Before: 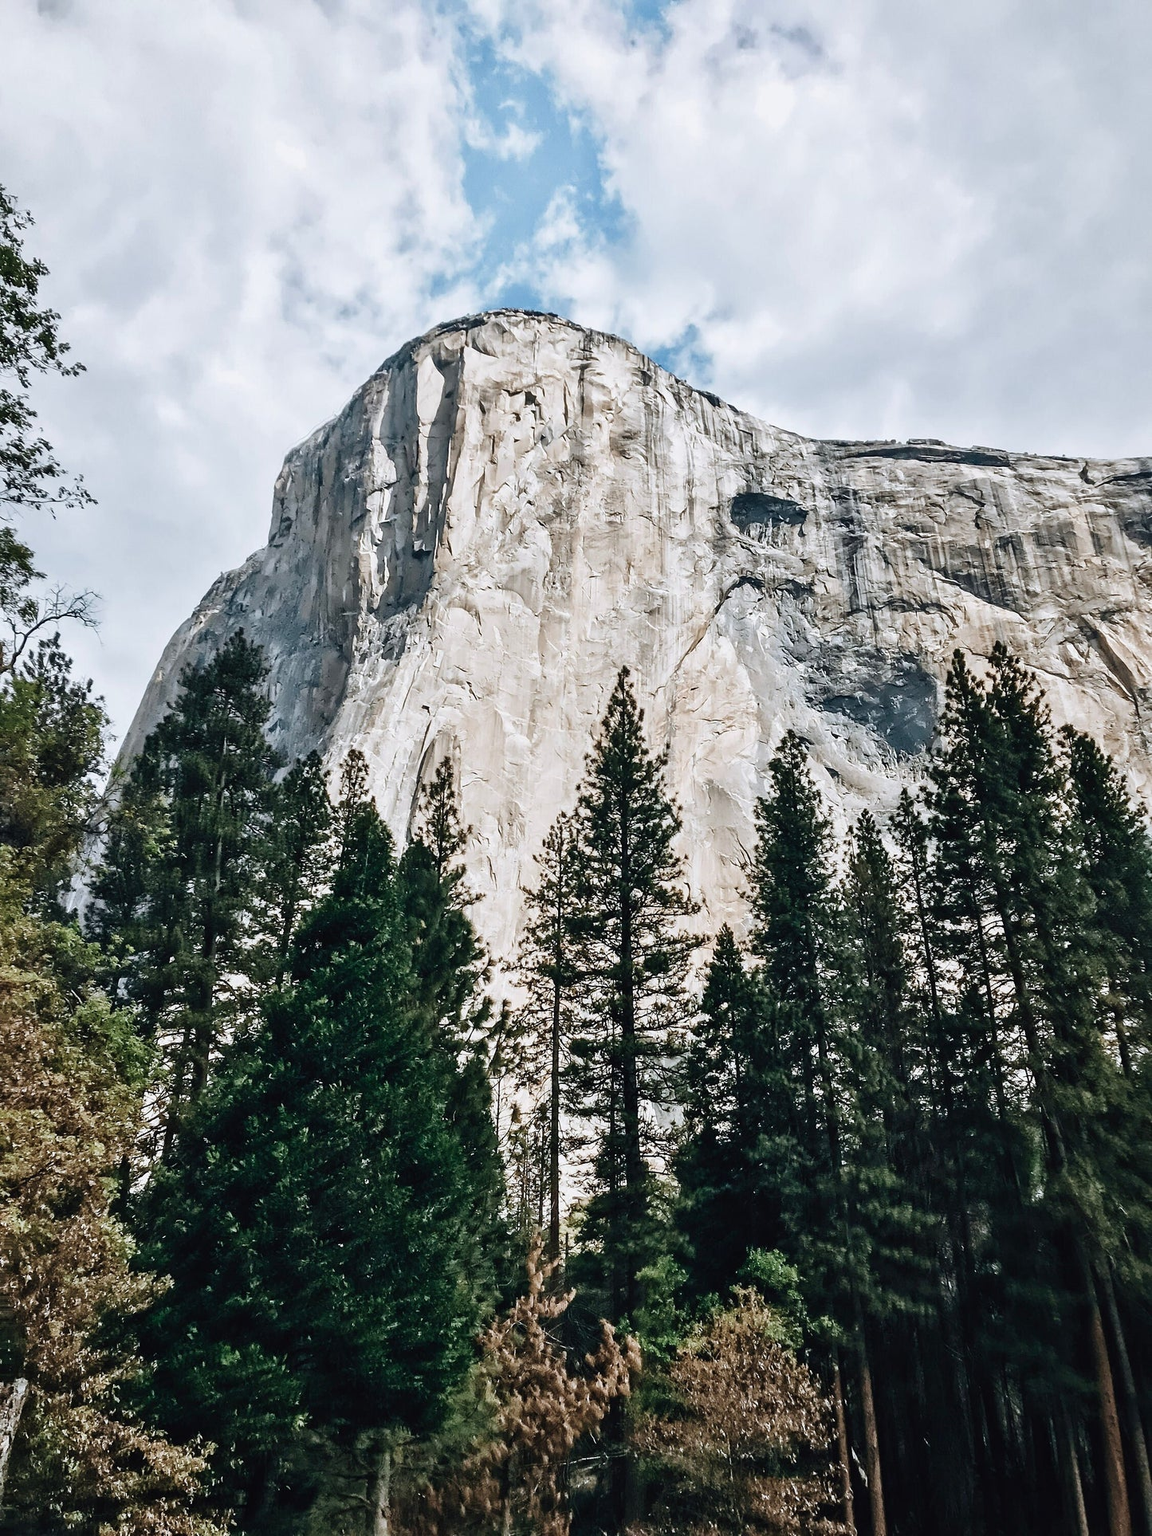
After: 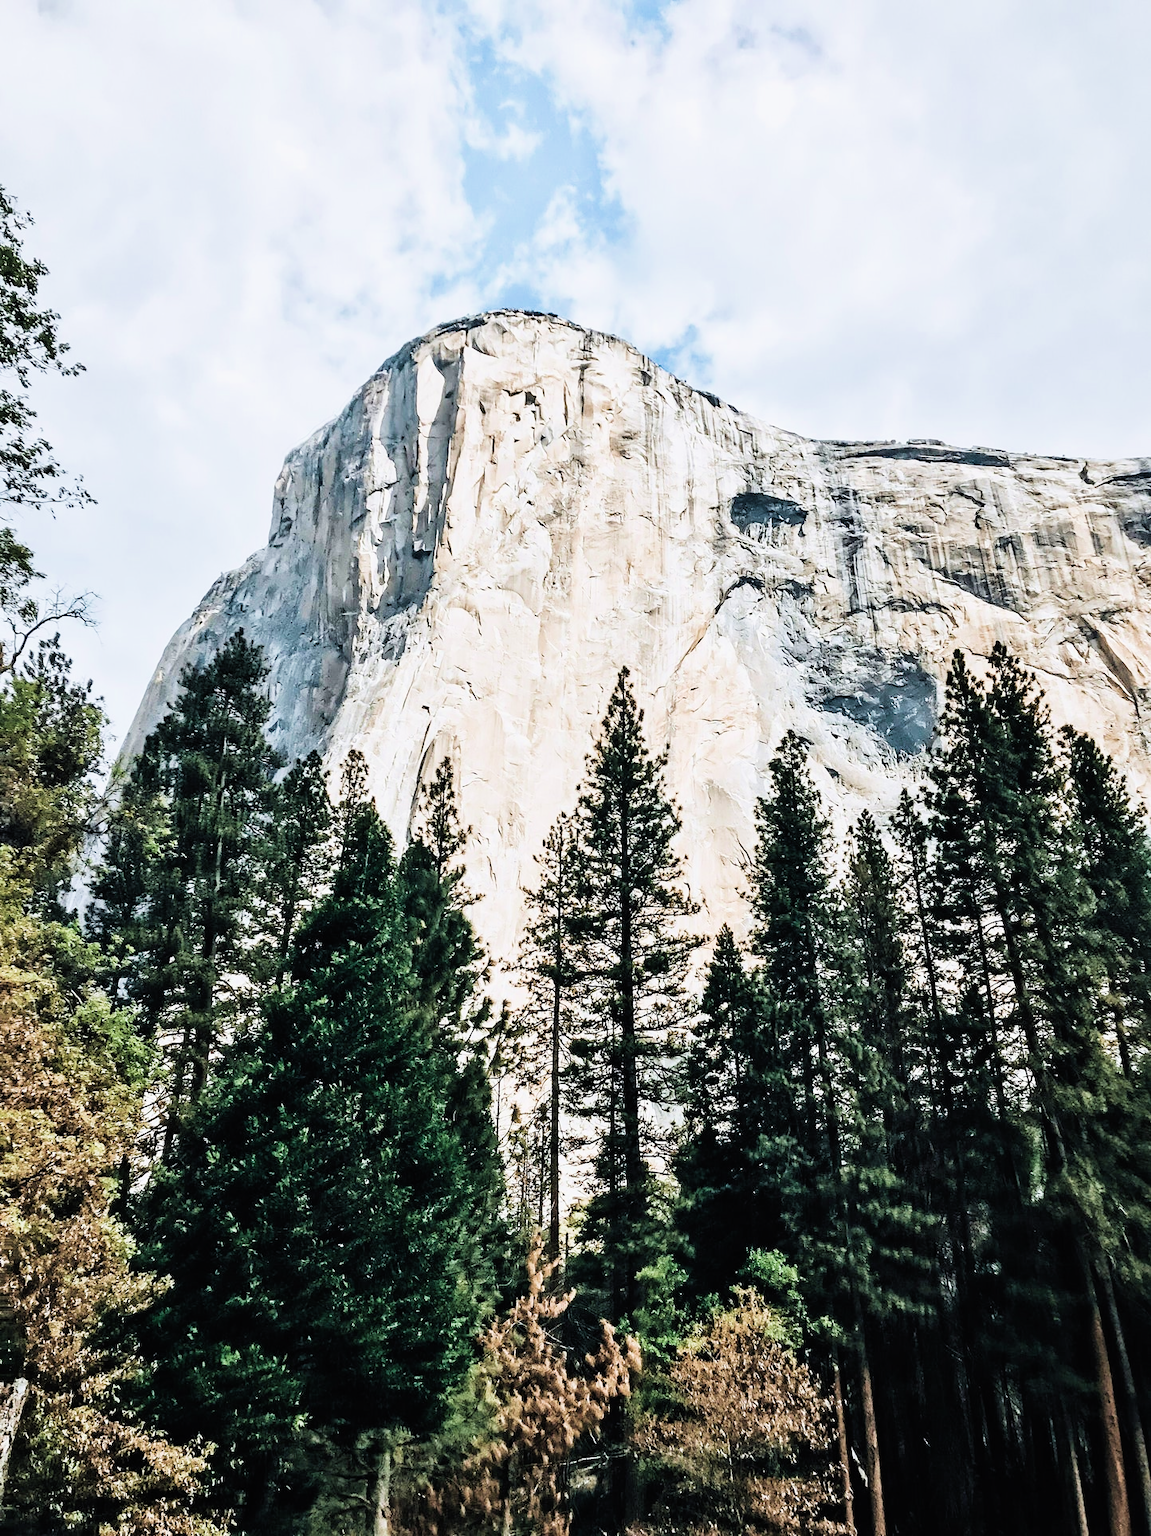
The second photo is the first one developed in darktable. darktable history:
velvia: on, module defaults
filmic rgb: black relative exposure -5 EV, hardness 2.88, contrast 1.3
exposure: black level correction -0.005, exposure 1.002 EV, compensate highlight preservation false
